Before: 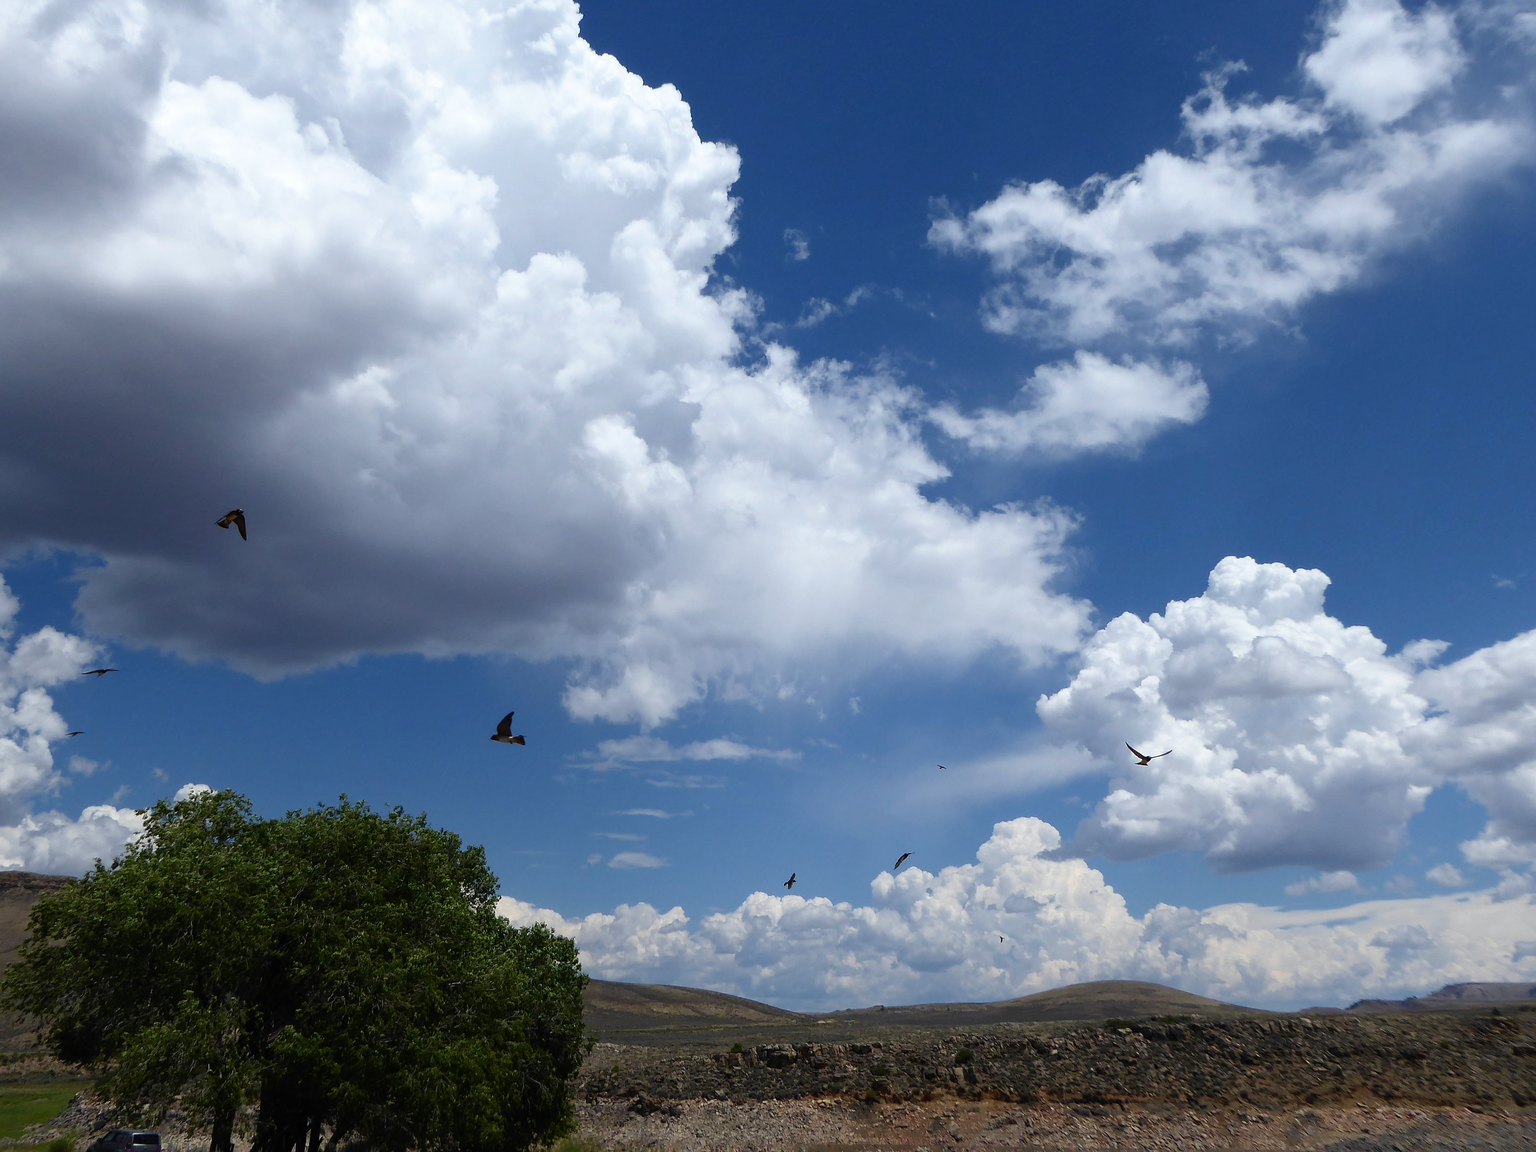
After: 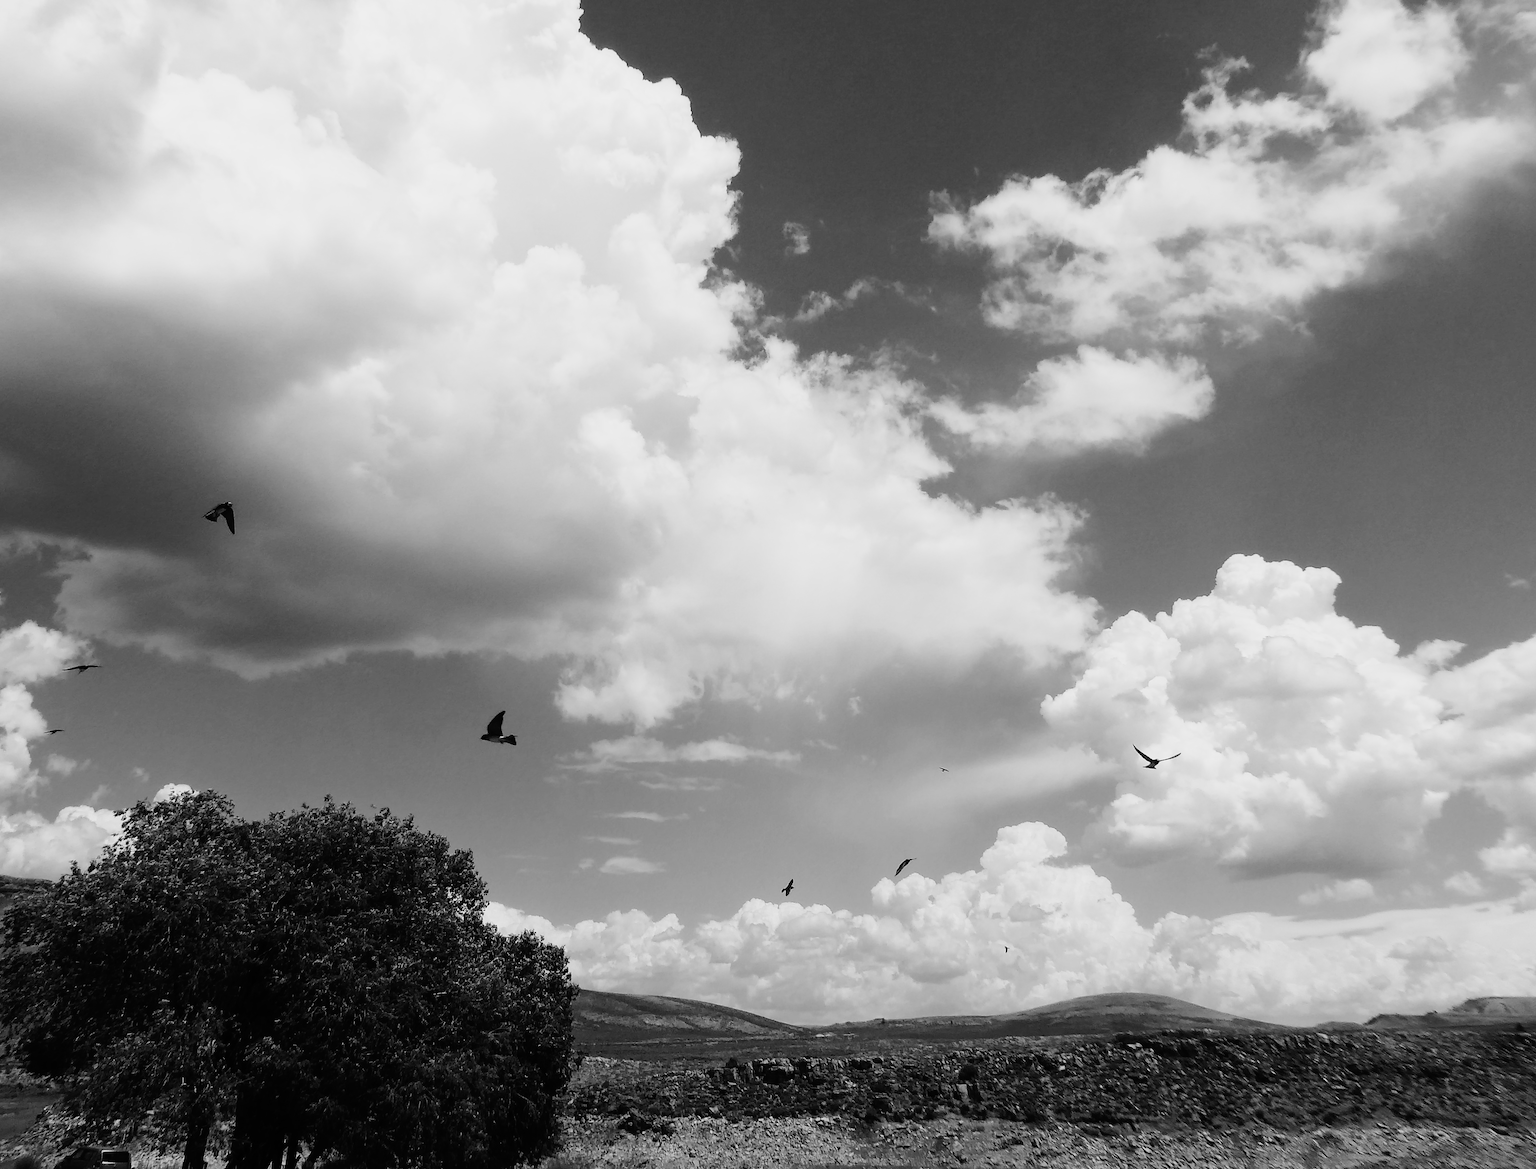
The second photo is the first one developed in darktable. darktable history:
tone curve: curves: ch0 [(0, 0) (0.11, 0.061) (0.256, 0.259) (0.398, 0.494) (0.498, 0.611) (0.65, 0.757) (0.835, 0.883) (1, 0.961)]; ch1 [(0, 0) (0.346, 0.307) (0.408, 0.369) (0.453, 0.457) (0.482, 0.479) (0.502, 0.498) (0.521, 0.51) (0.553, 0.554) (0.618, 0.65) (0.693, 0.727) (1, 1)]; ch2 [(0, 0) (0.366, 0.337) (0.434, 0.46) (0.485, 0.494) (0.5, 0.494) (0.511, 0.508) (0.537, 0.55) (0.579, 0.599) (0.621, 0.693) (1, 1)], color space Lab, independent channels, preserve colors none
rotate and perspective: rotation 0.226°, lens shift (vertical) -0.042, crop left 0.023, crop right 0.982, crop top 0.006, crop bottom 0.994
contrast brightness saturation: contrast 0.15, brightness 0.05
monochrome: a -6.99, b 35.61, size 1.4
